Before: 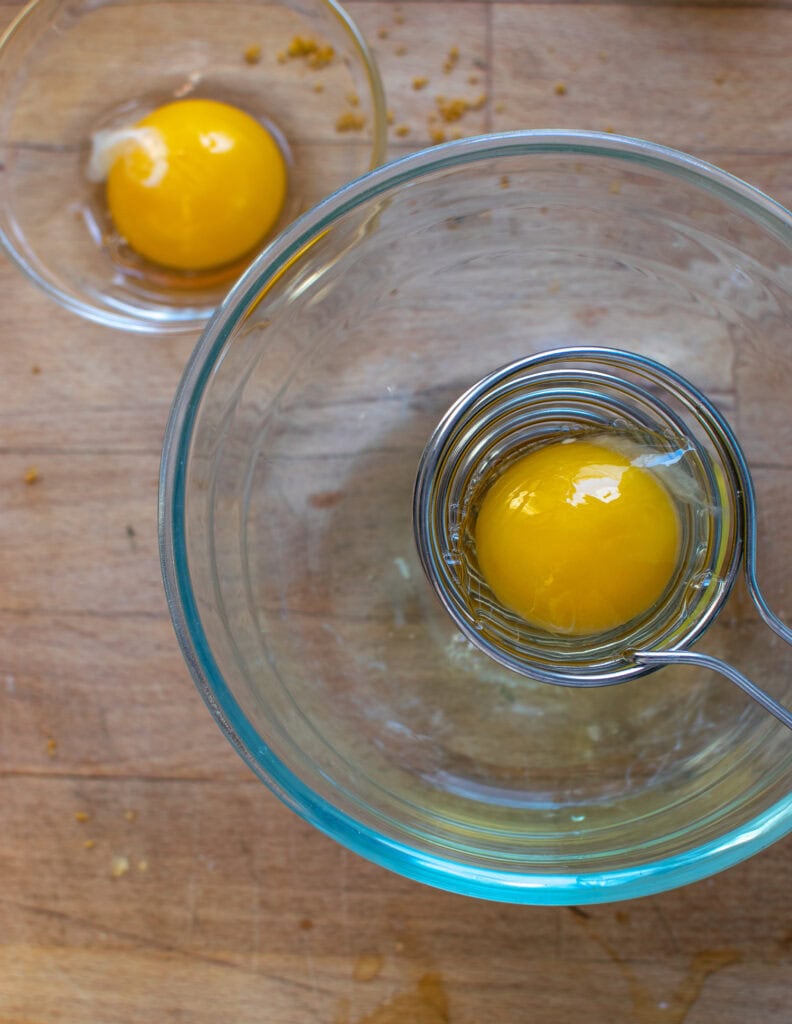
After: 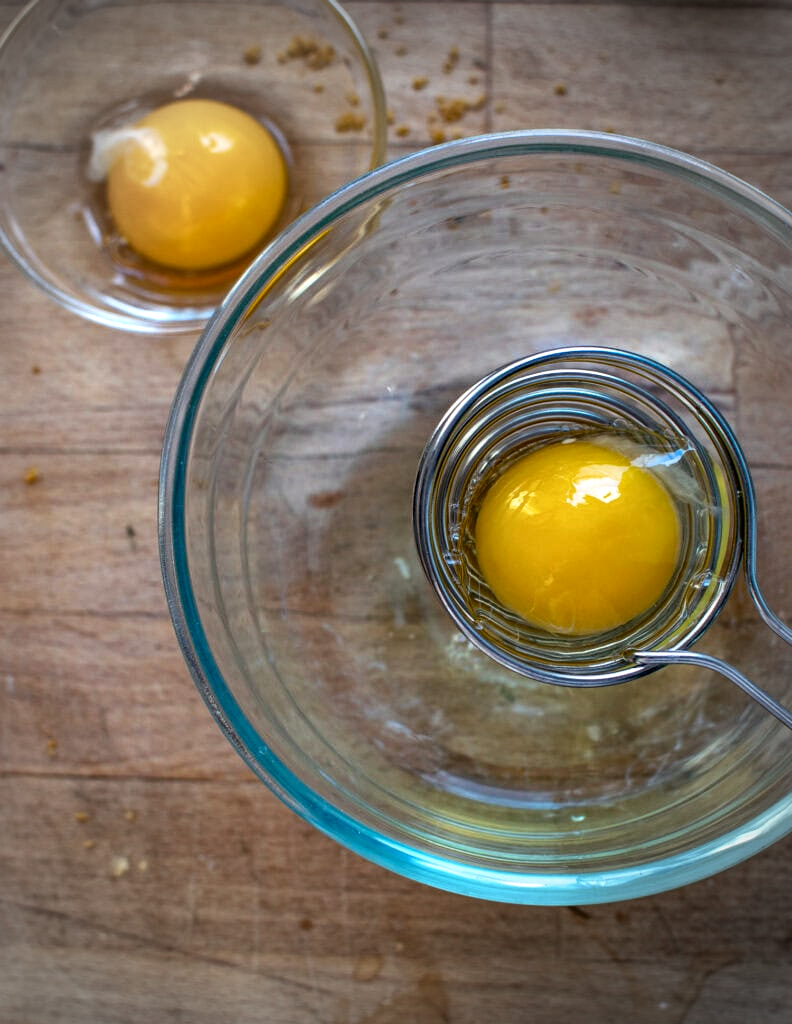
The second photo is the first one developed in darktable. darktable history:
local contrast: mode bilateral grid, contrast 25, coarseness 60, detail 151%, midtone range 0.2
haze removal: compatibility mode true, adaptive false
tone equalizer: on, module defaults
vignetting: fall-off start 67.15%, brightness -0.442, saturation -0.691, width/height ratio 1.011, unbound false
